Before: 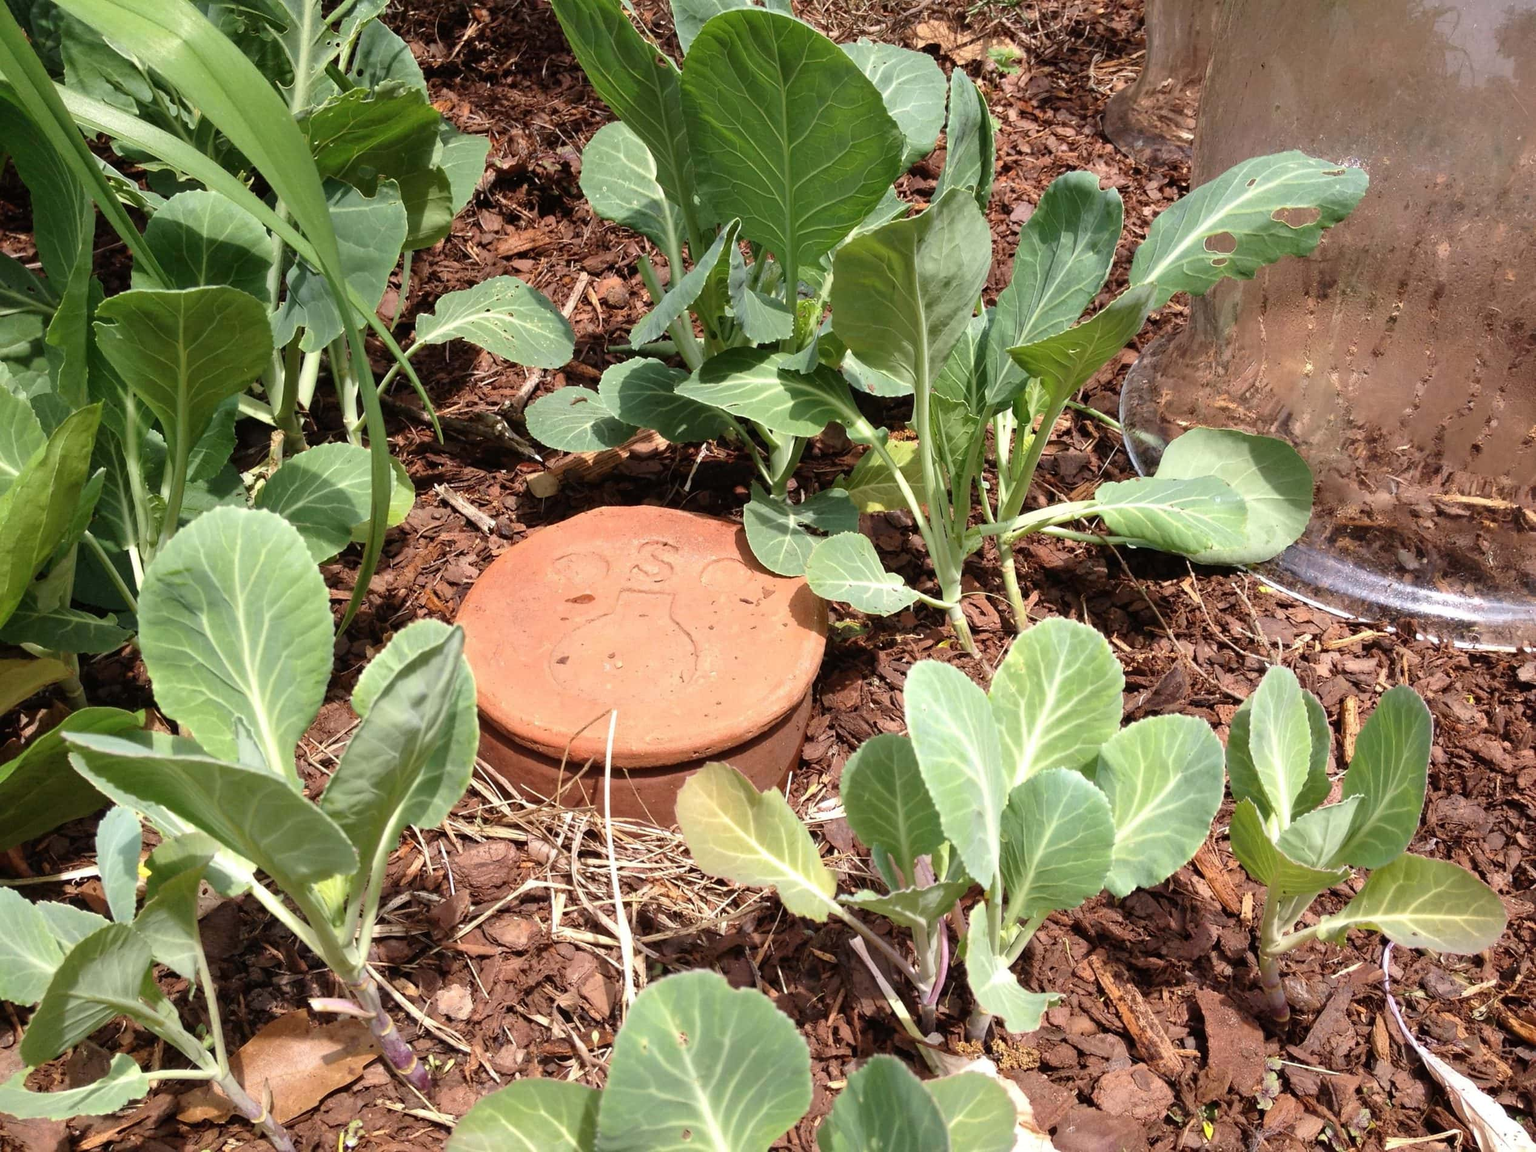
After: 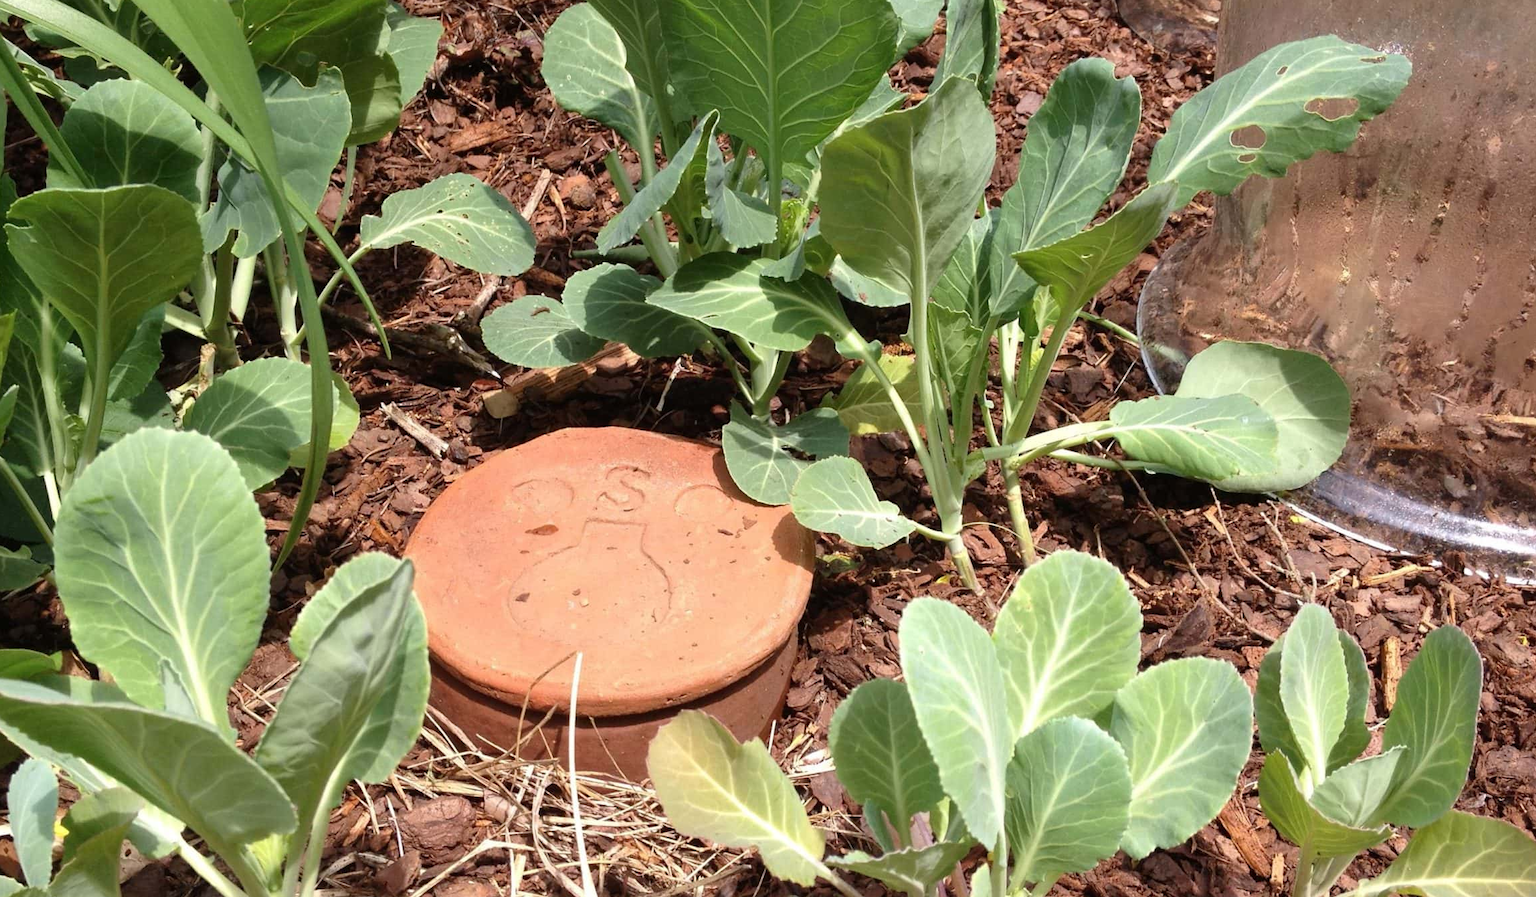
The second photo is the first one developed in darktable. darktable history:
crop: left 5.821%, top 10.36%, right 3.533%, bottom 18.965%
